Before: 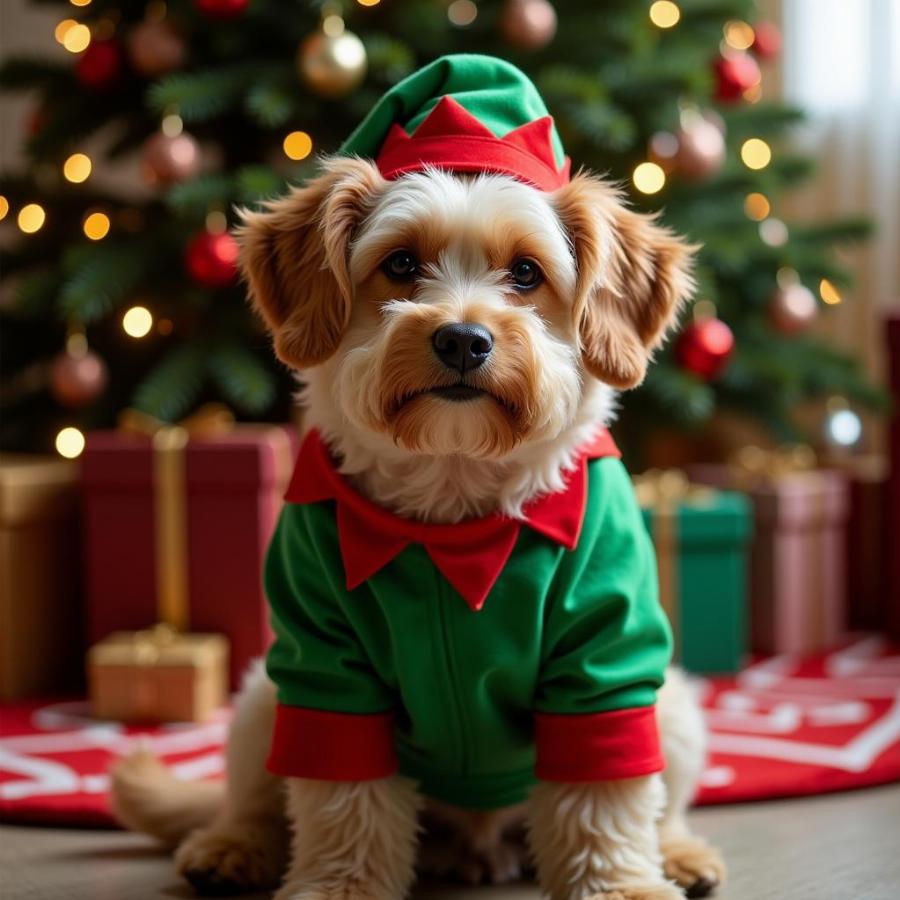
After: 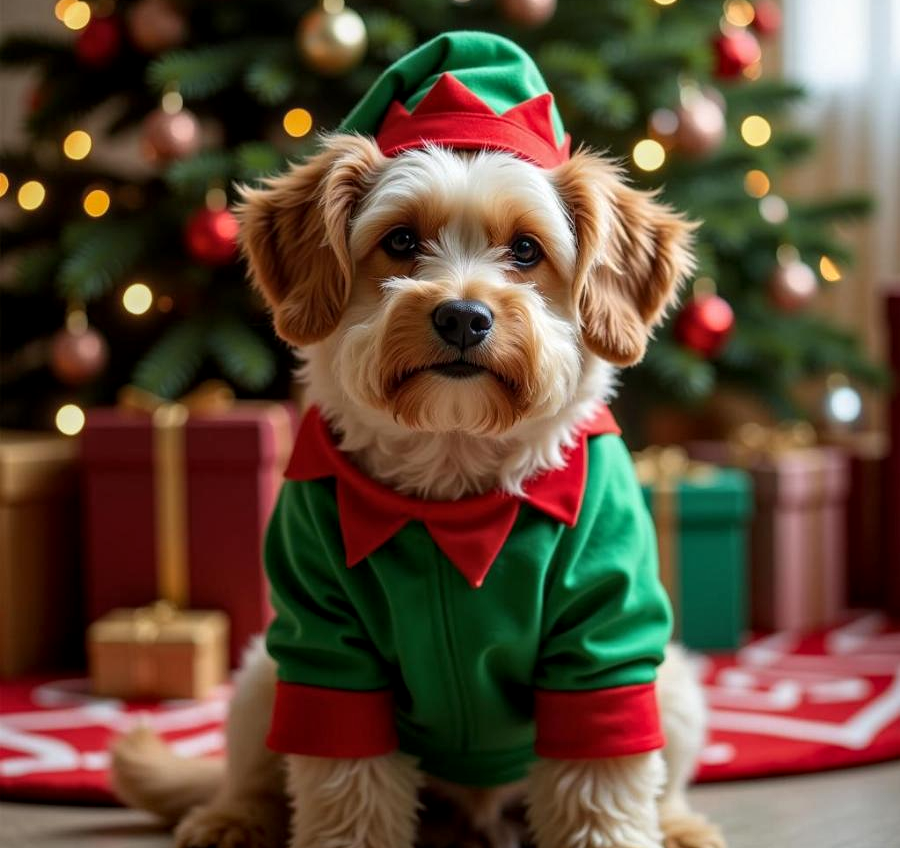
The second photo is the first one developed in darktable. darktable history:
crop and rotate: top 2.561%, bottom 3.132%
local contrast: on, module defaults
